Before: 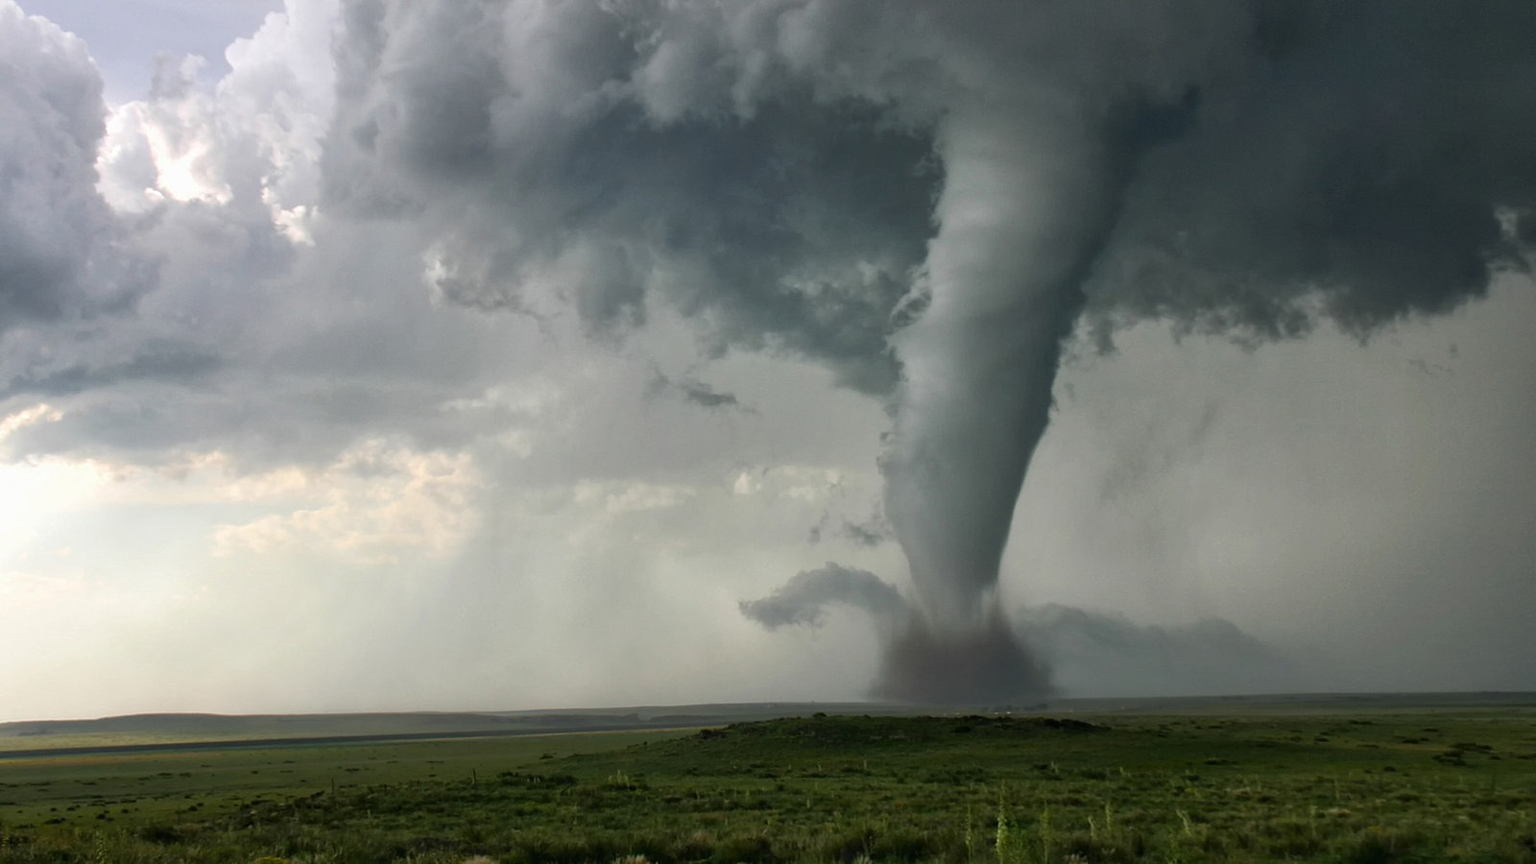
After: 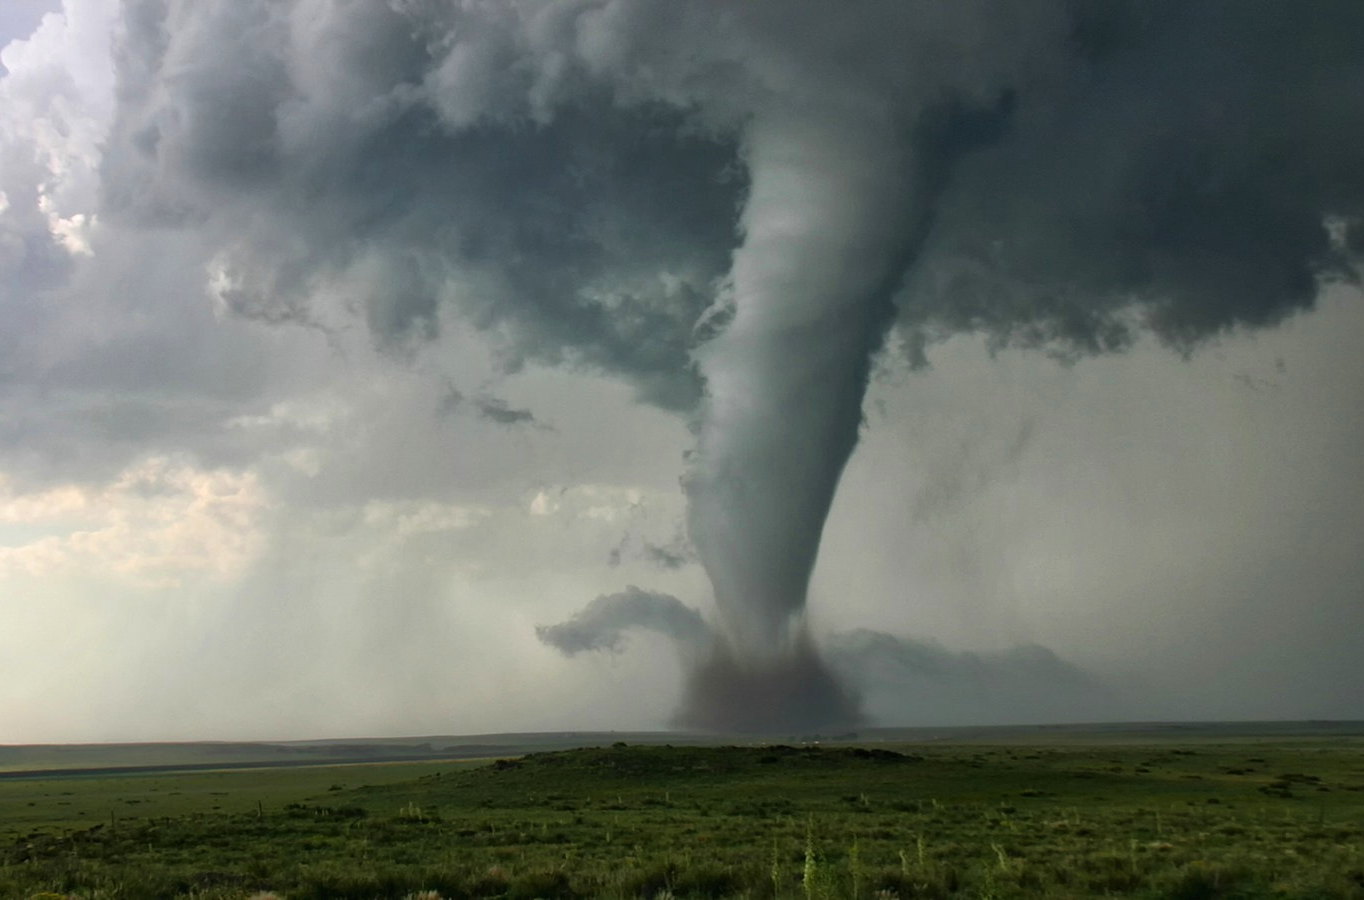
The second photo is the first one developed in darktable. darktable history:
velvia: strength 14.44%
crop and rotate: left 14.73%
